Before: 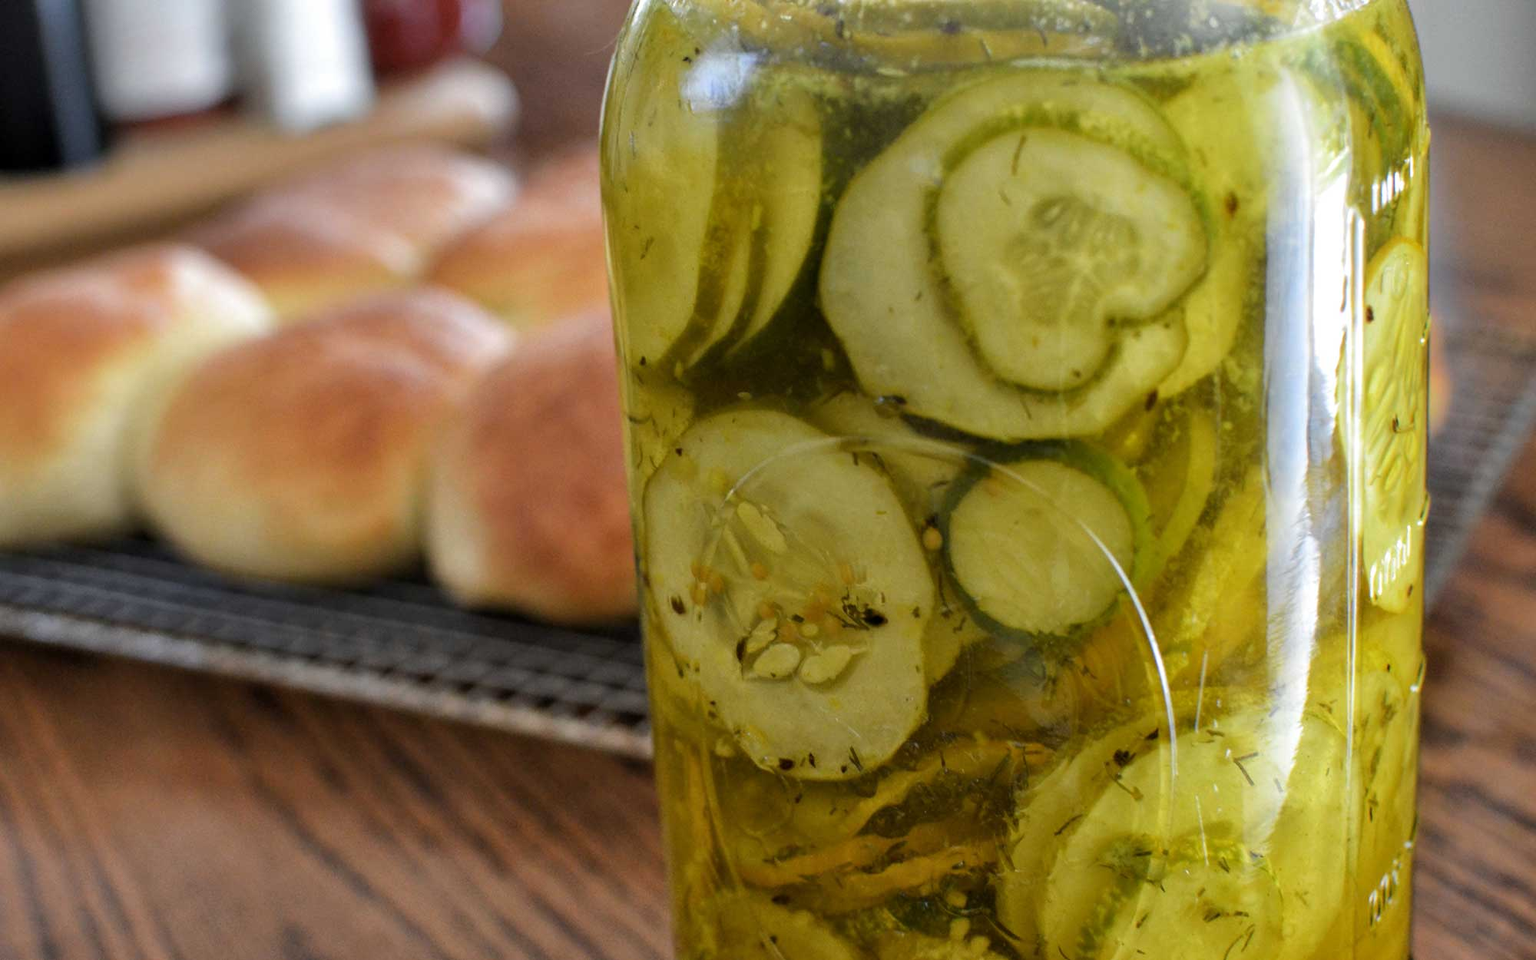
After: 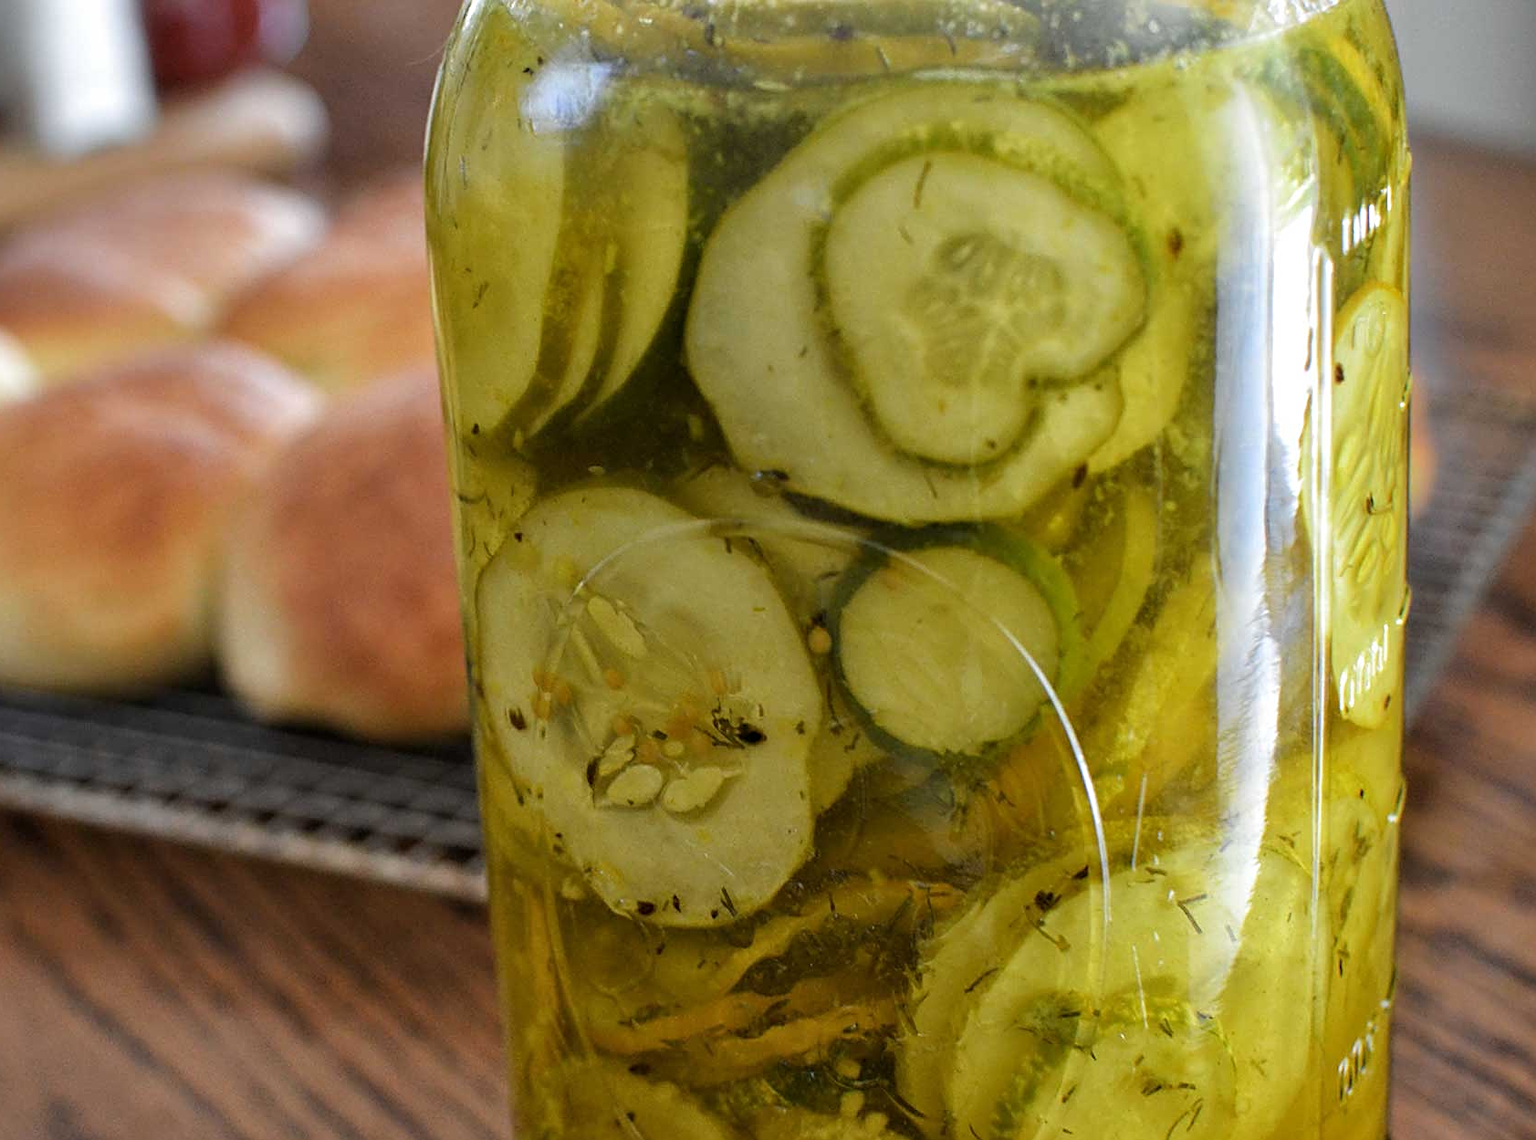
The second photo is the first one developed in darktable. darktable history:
crop: left 15.814%
sharpen: on, module defaults
